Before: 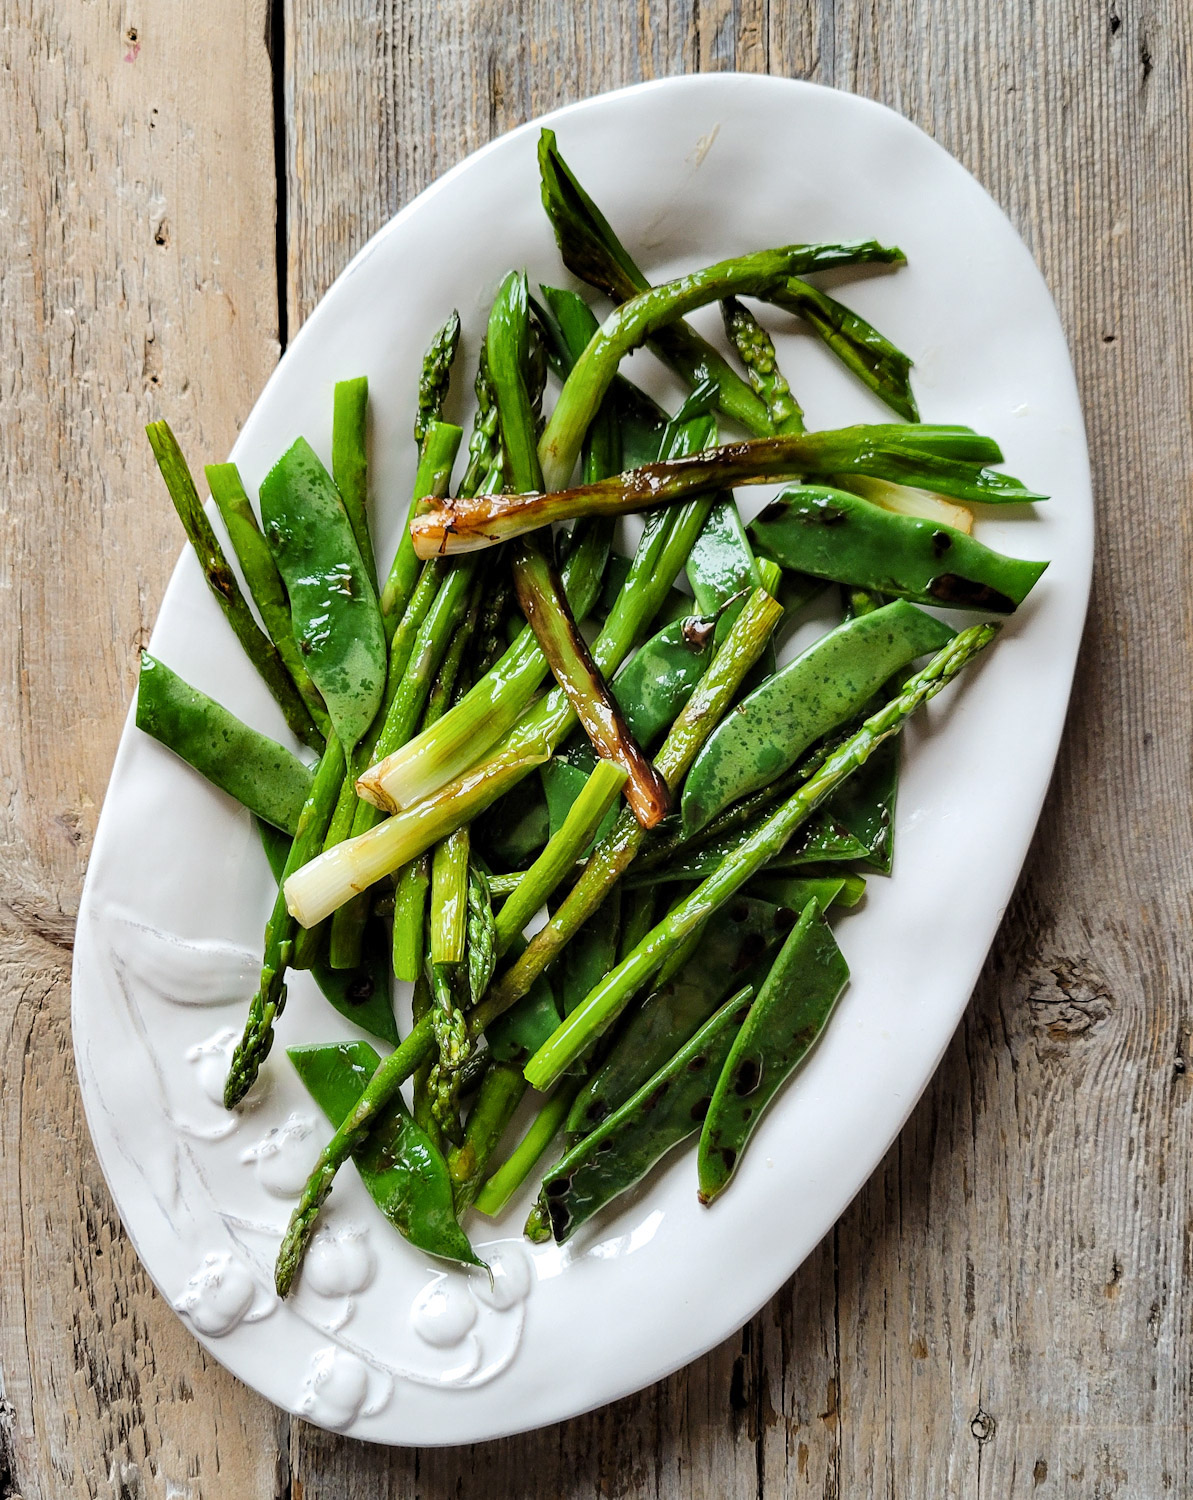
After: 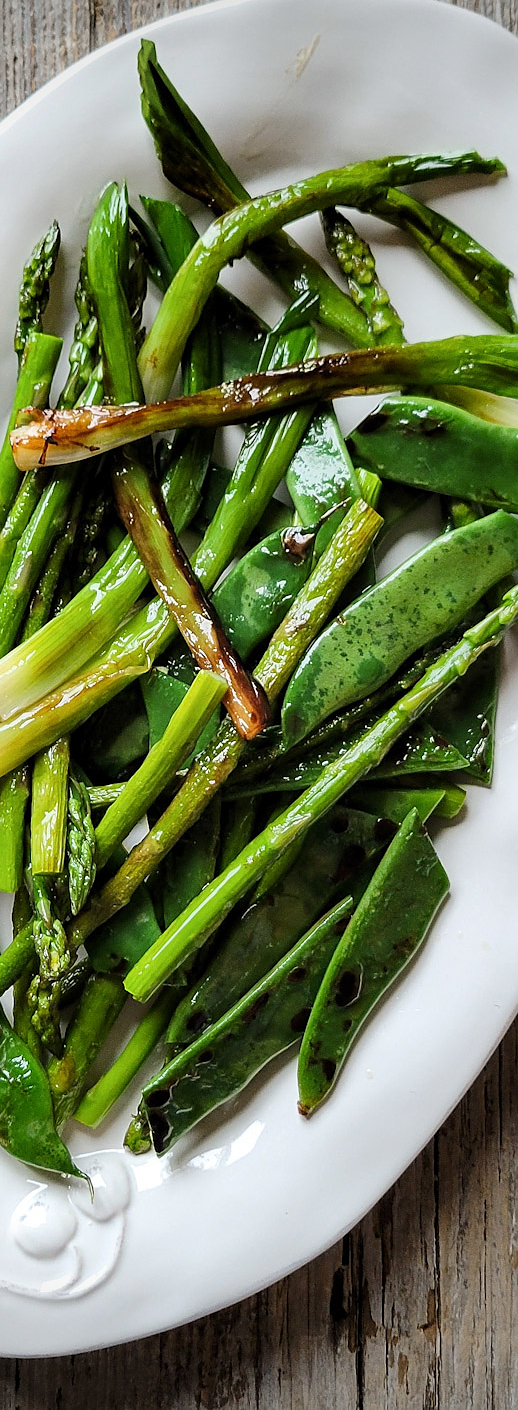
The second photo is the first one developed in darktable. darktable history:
vignetting: brightness -0.575
crop: left 33.575%, top 5.971%, right 23.004%
sharpen: radius 1.022
